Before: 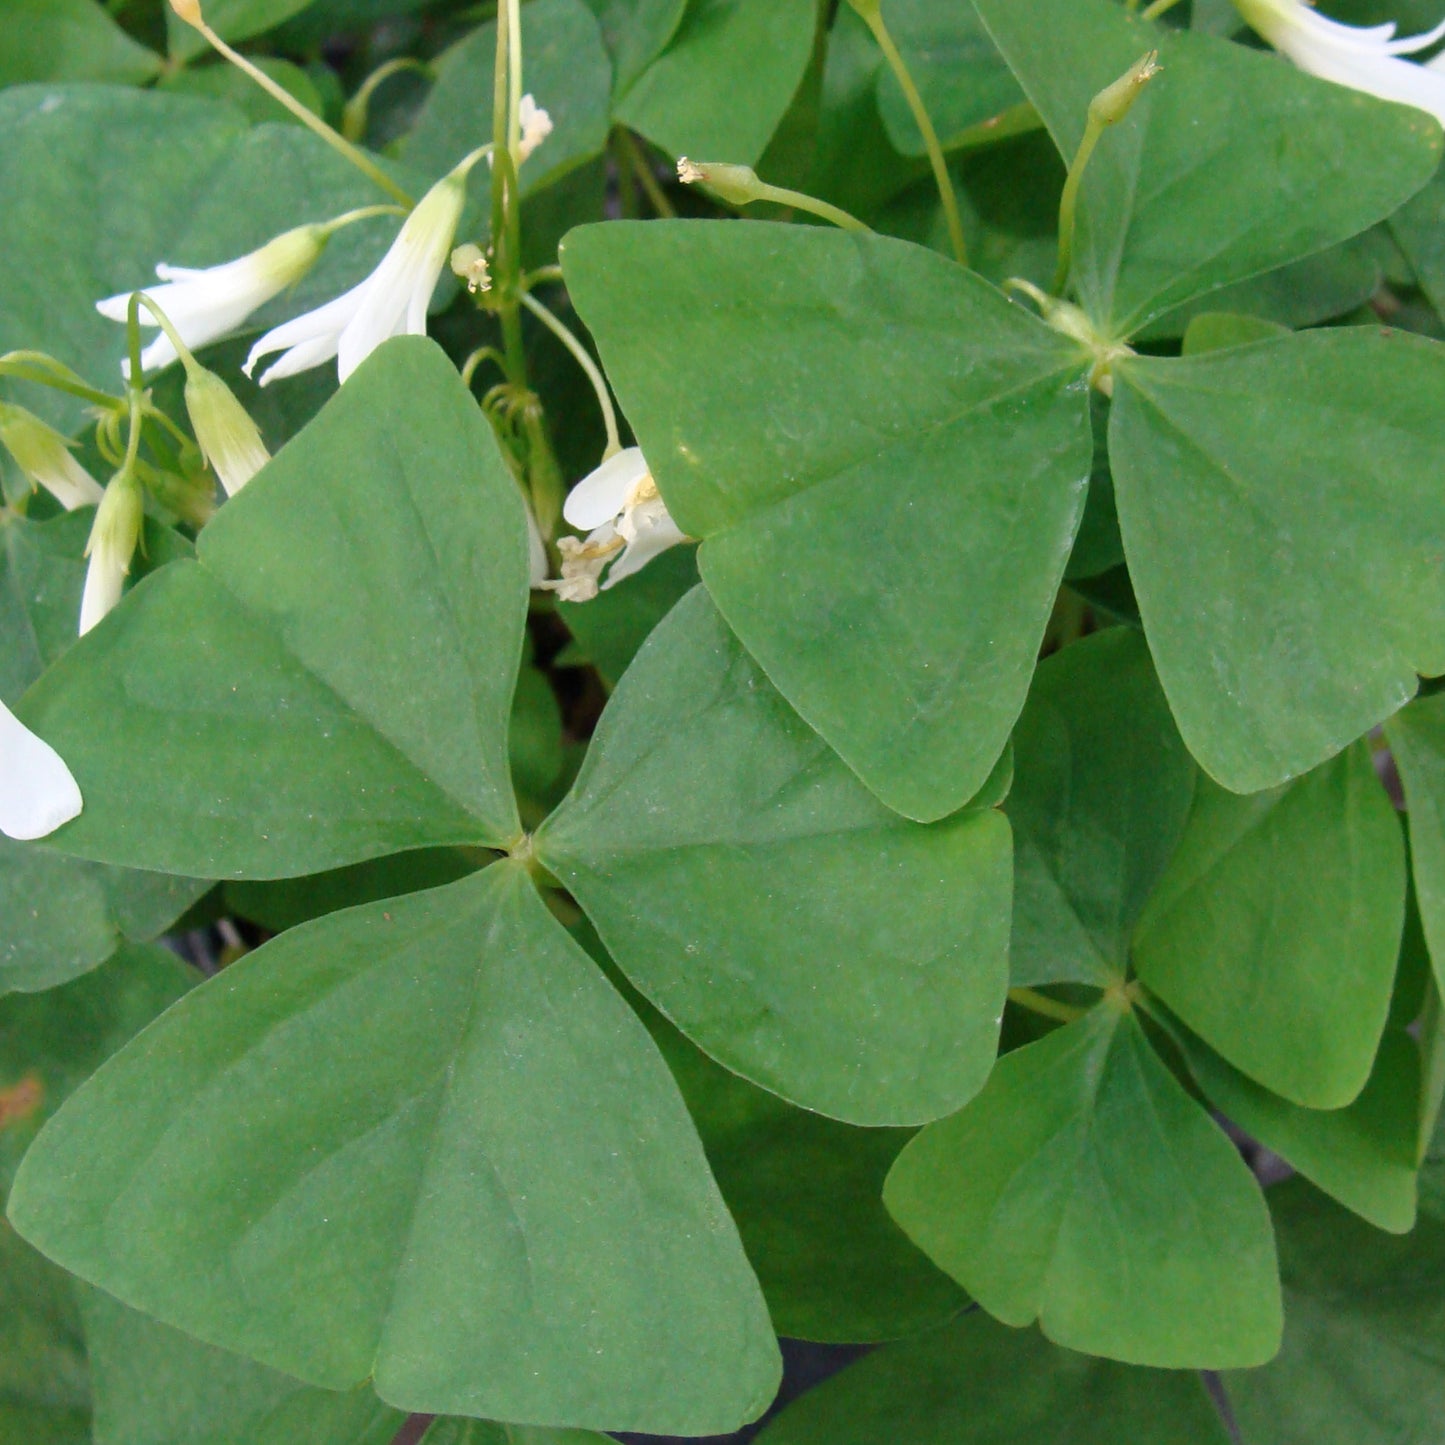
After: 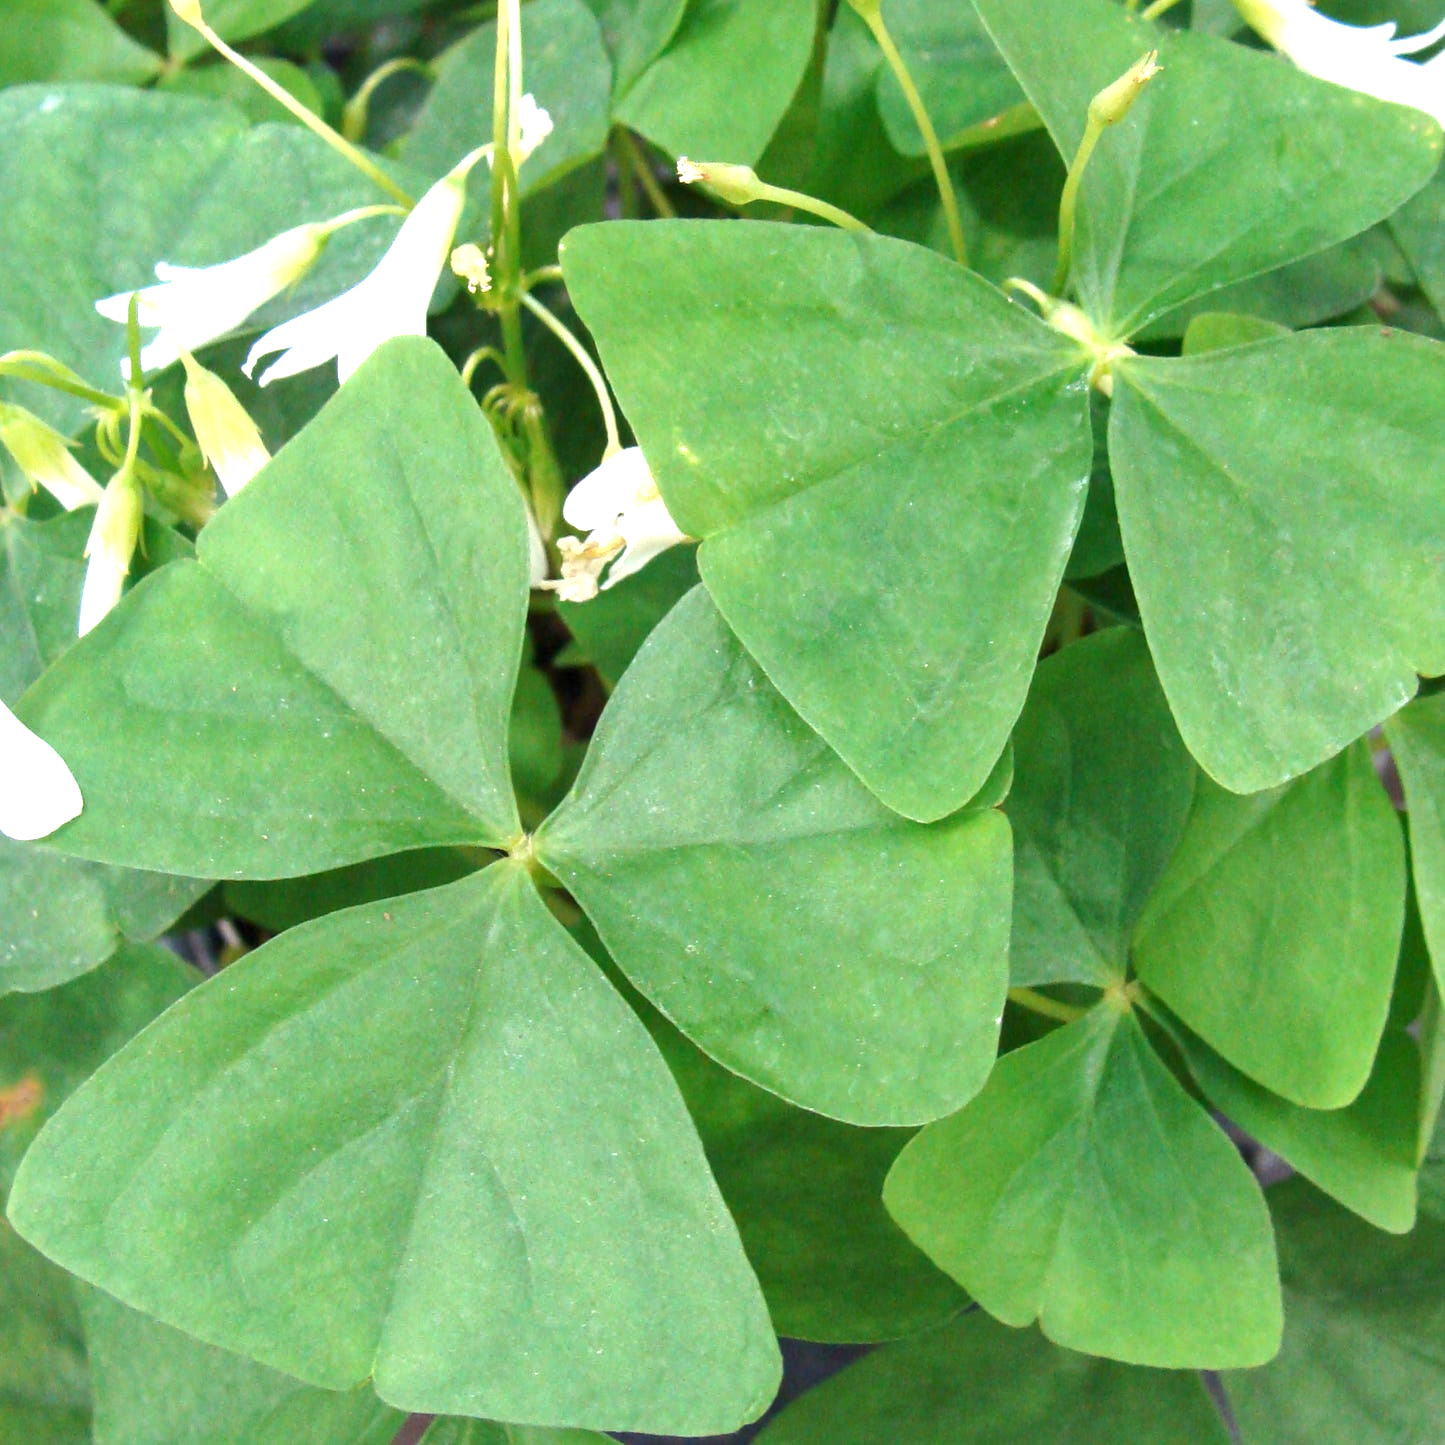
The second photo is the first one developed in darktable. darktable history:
base curve: curves: ch0 [(0, 0) (0.303, 0.277) (1, 1)], preserve colors average RGB
local contrast: mode bilateral grid, contrast 20, coarseness 51, detail 119%, midtone range 0.2
exposure: exposure 1.158 EV, compensate highlight preservation false
